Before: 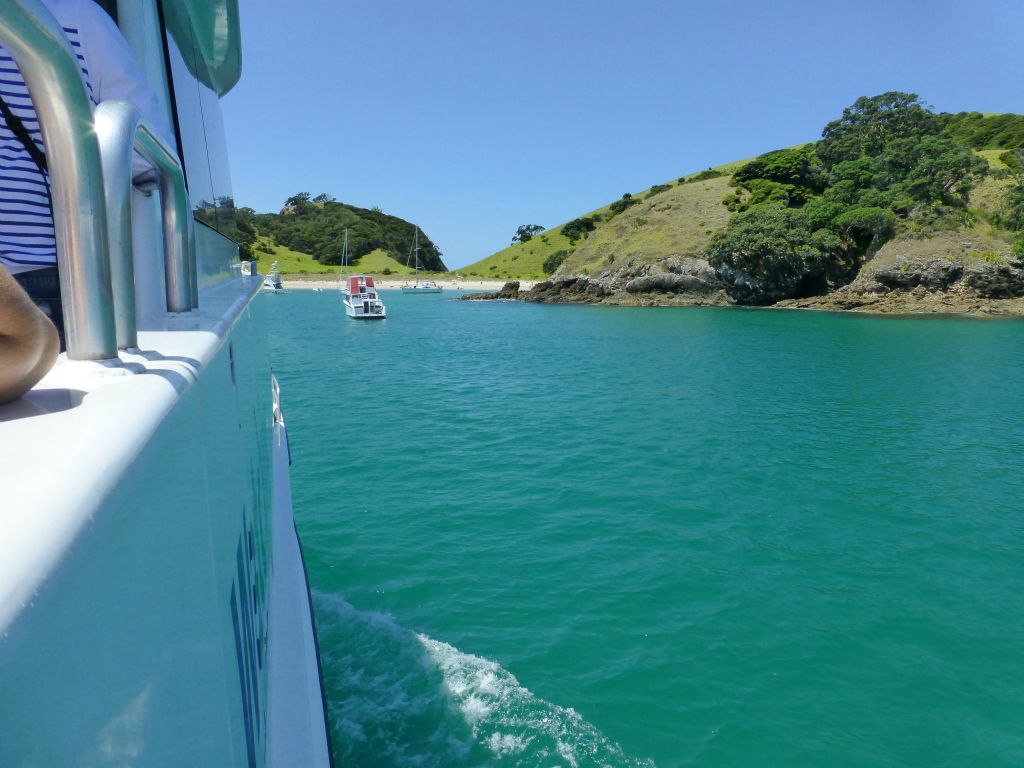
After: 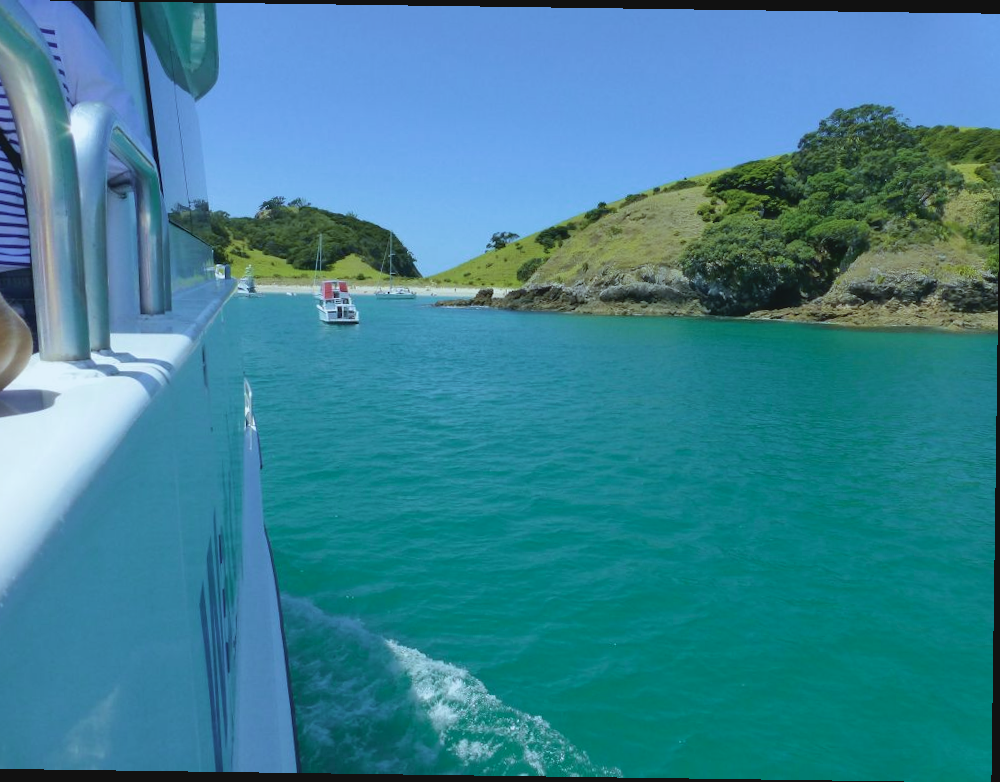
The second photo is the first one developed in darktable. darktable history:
velvia: on, module defaults
rotate and perspective: rotation 0.8°, automatic cropping off
contrast brightness saturation: contrast -0.1, saturation -0.1
white balance: red 0.925, blue 1.046
crop and rotate: left 3.238%
